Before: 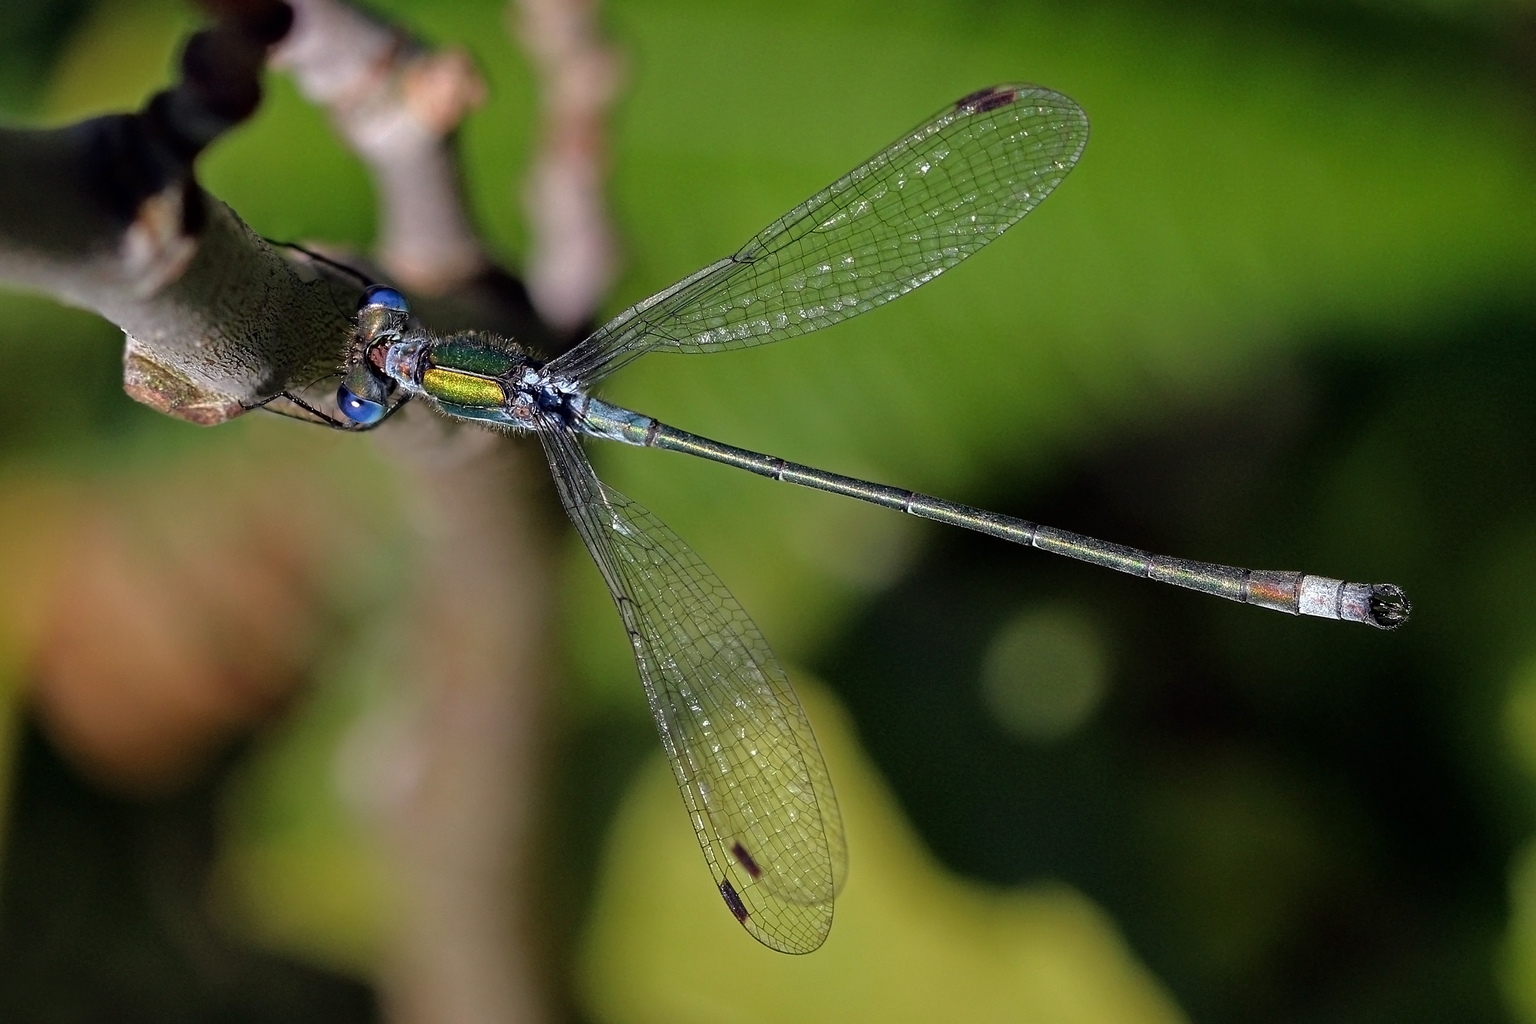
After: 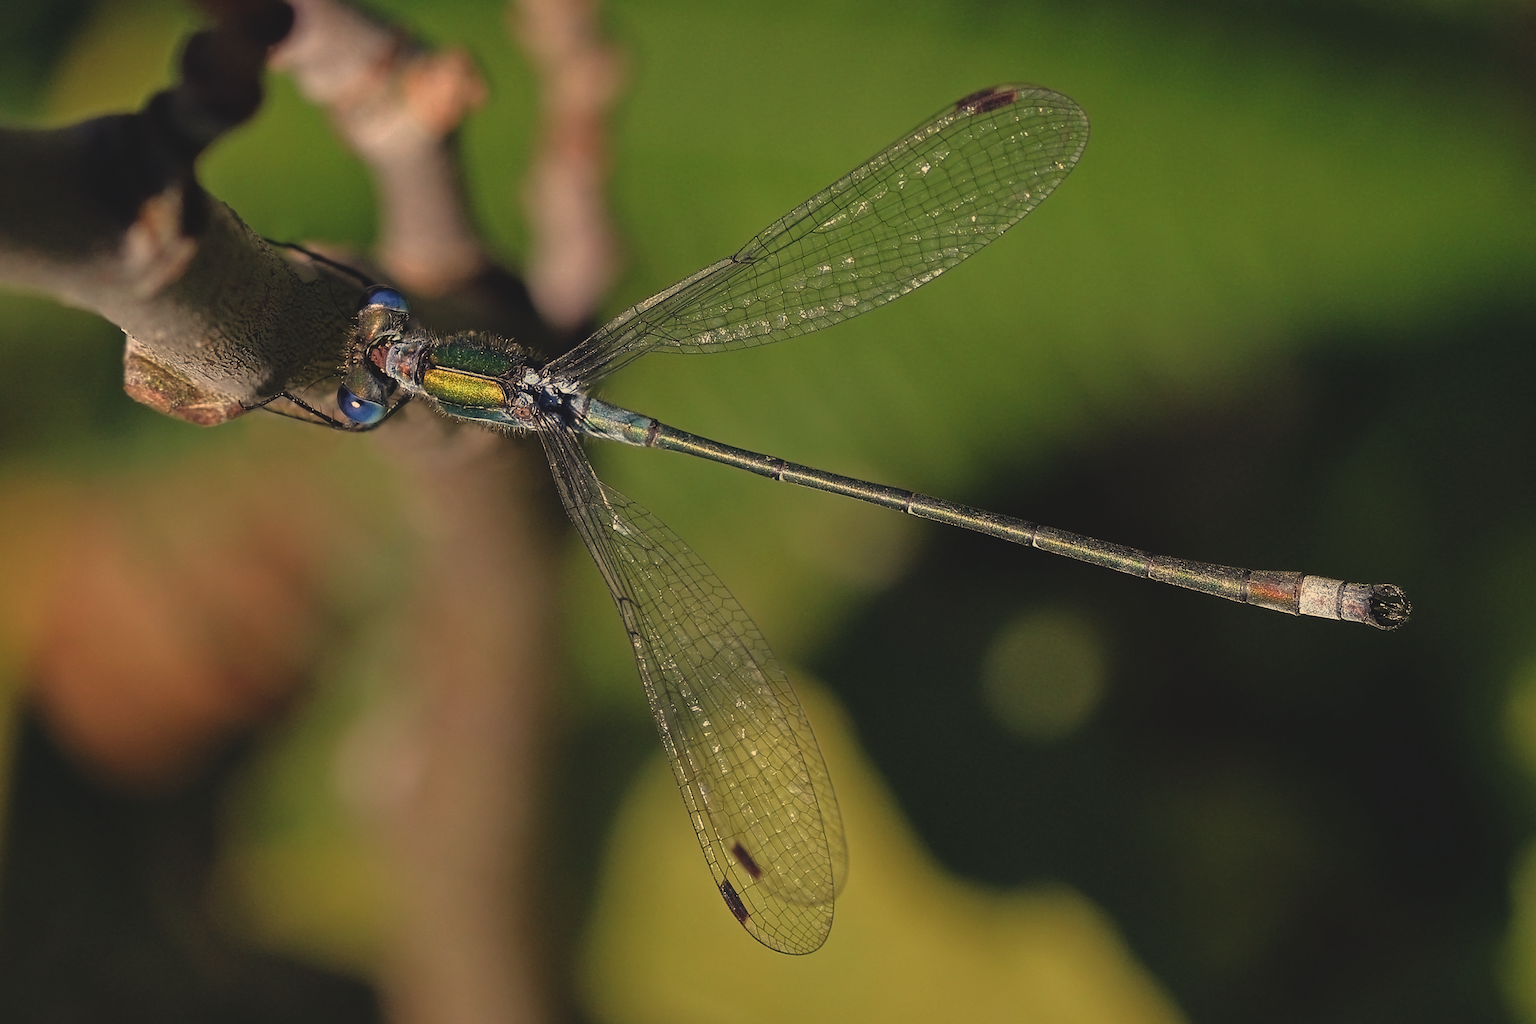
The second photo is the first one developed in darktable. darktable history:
white balance: red 1.138, green 0.996, blue 0.812
exposure: black level correction -0.015, exposure -0.5 EV, compensate highlight preservation false
rotate and perspective: automatic cropping off
